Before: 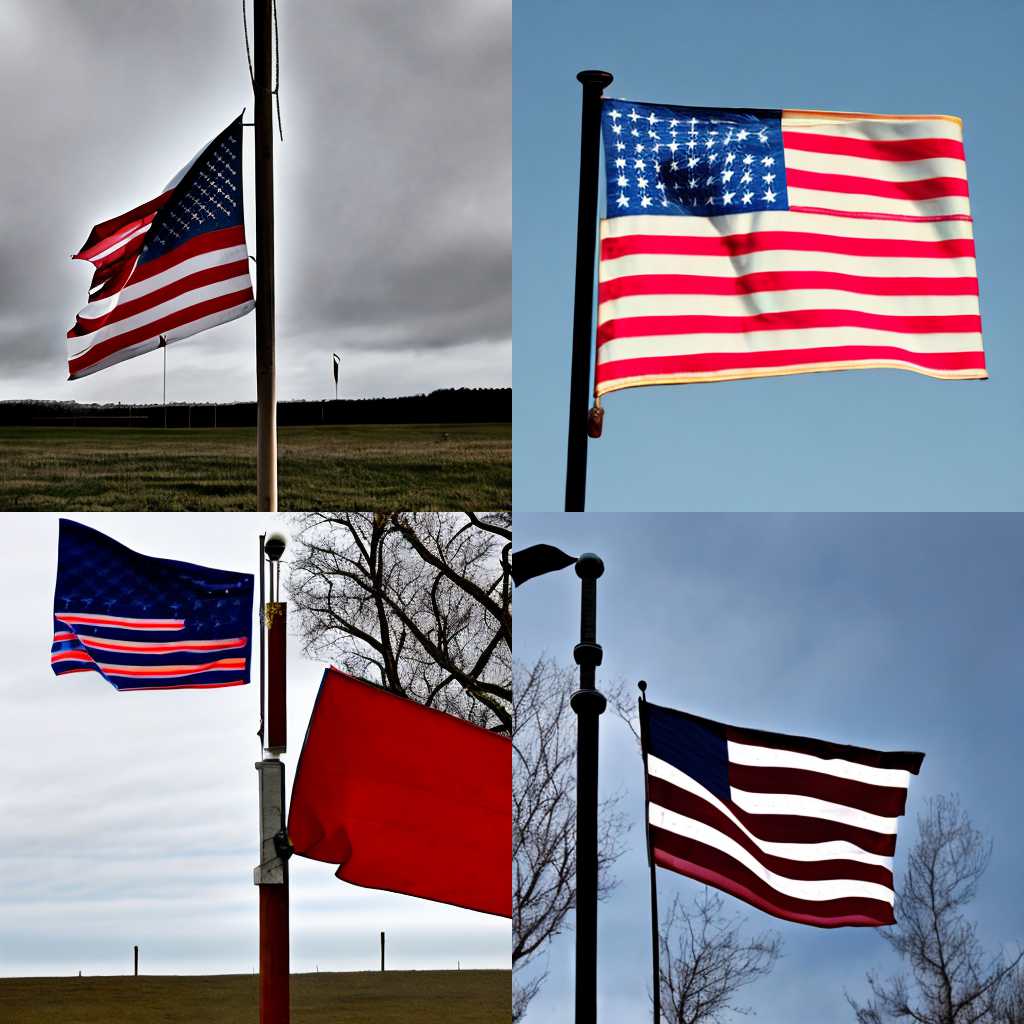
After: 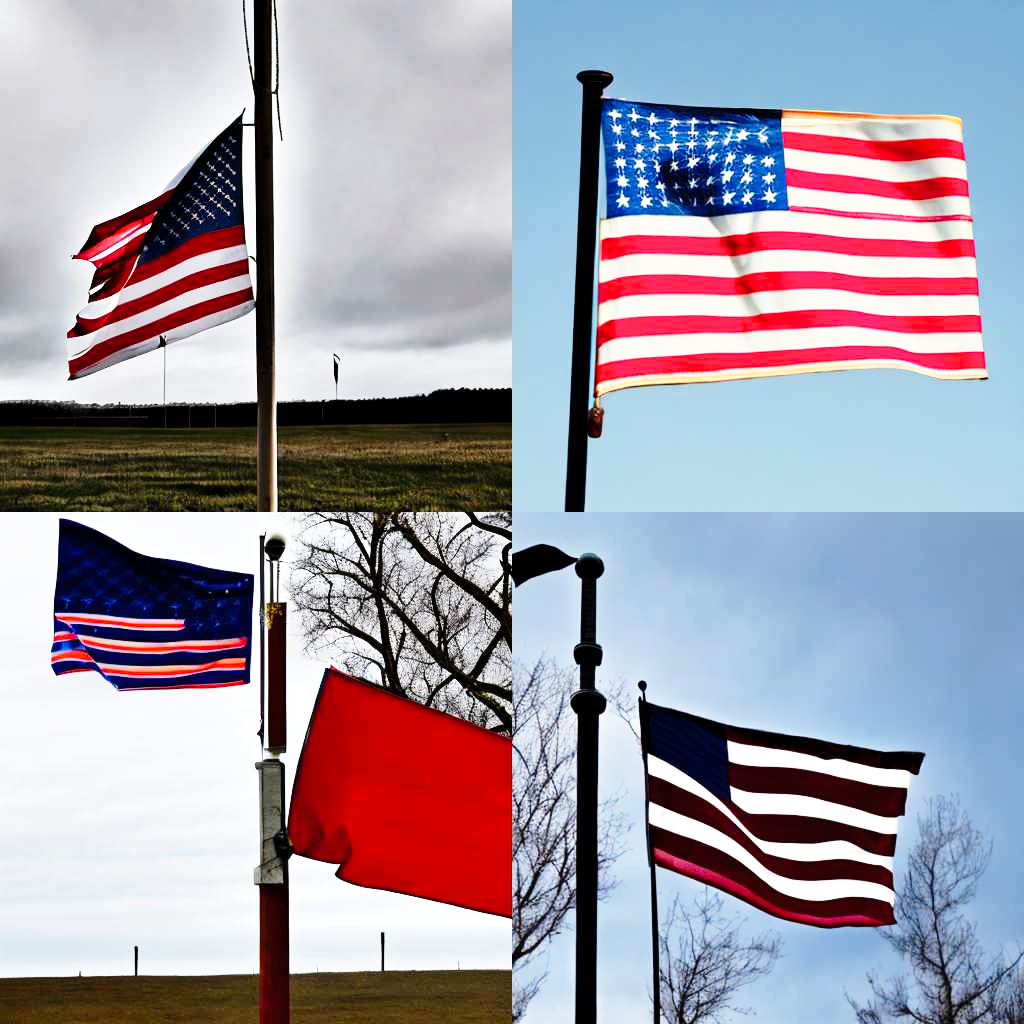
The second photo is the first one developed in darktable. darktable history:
base curve: curves: ch0 [(0, 0) (0.028, 0.03) (0.121, 0.232) (0.46, 0.748) (0.859, 0.968) (1, 1)], preserve colors none
color balance rgb: global vibrance 1%, saturation formula JzAzBz (2021)
